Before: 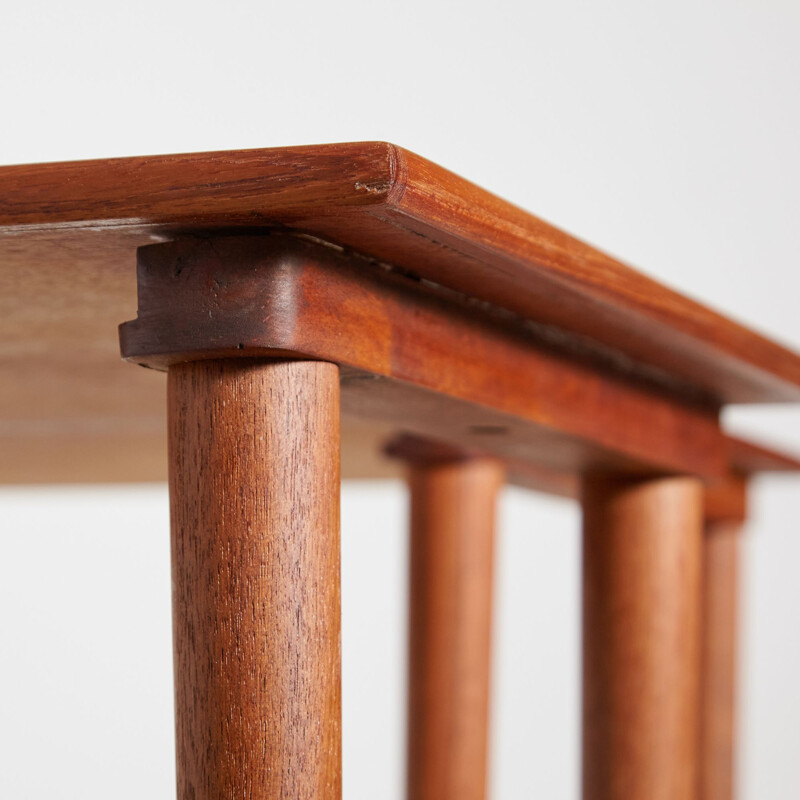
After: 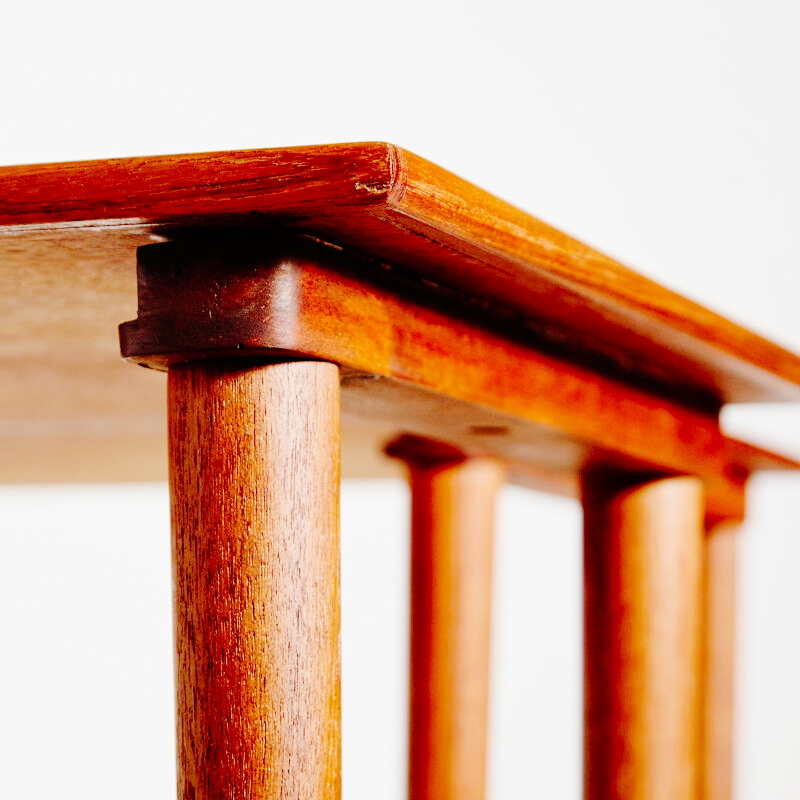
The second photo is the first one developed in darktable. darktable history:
base curve: curves: ch0 [(0, 0) (0.036, 0.01) (0.123, 0.254) (0.258, 0.504) (0.507, 0.748) (1, 1)], preserve colors none
